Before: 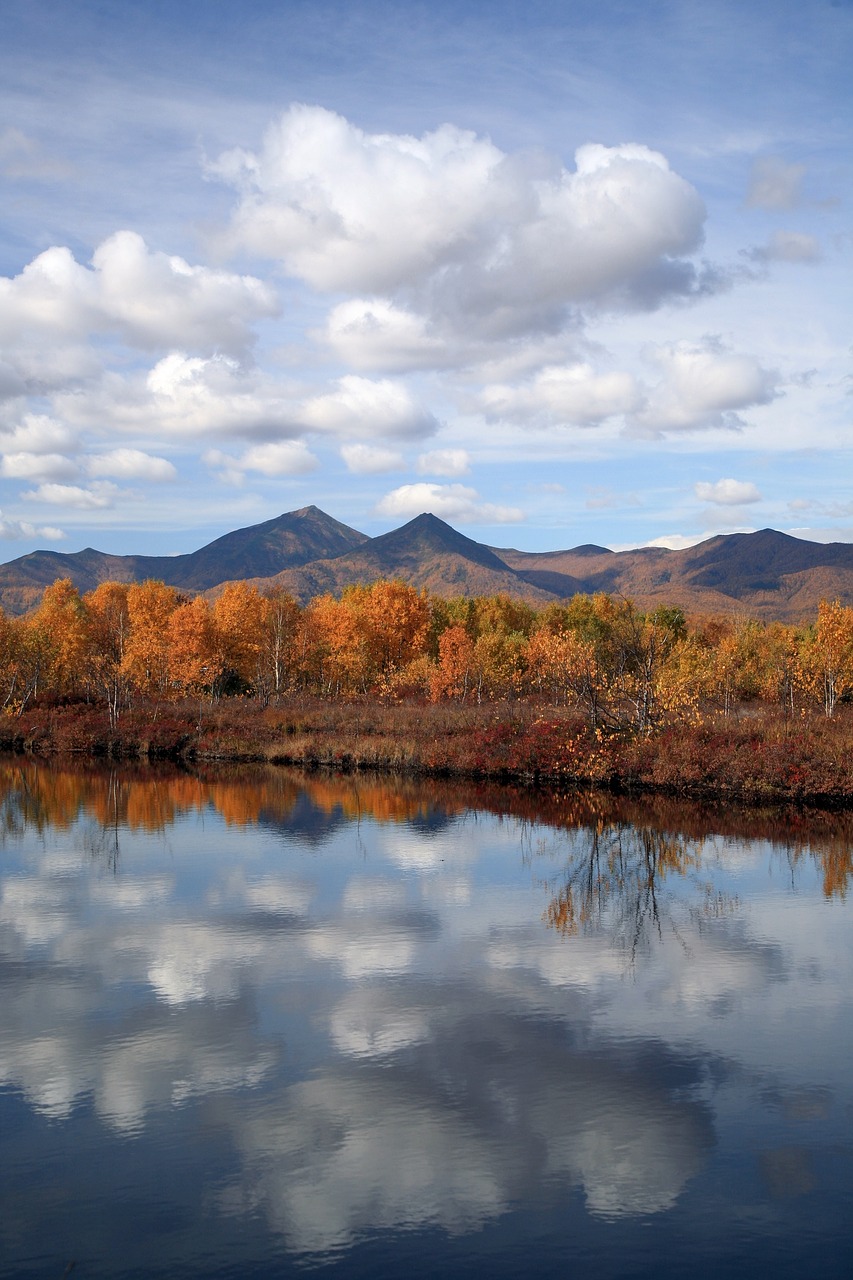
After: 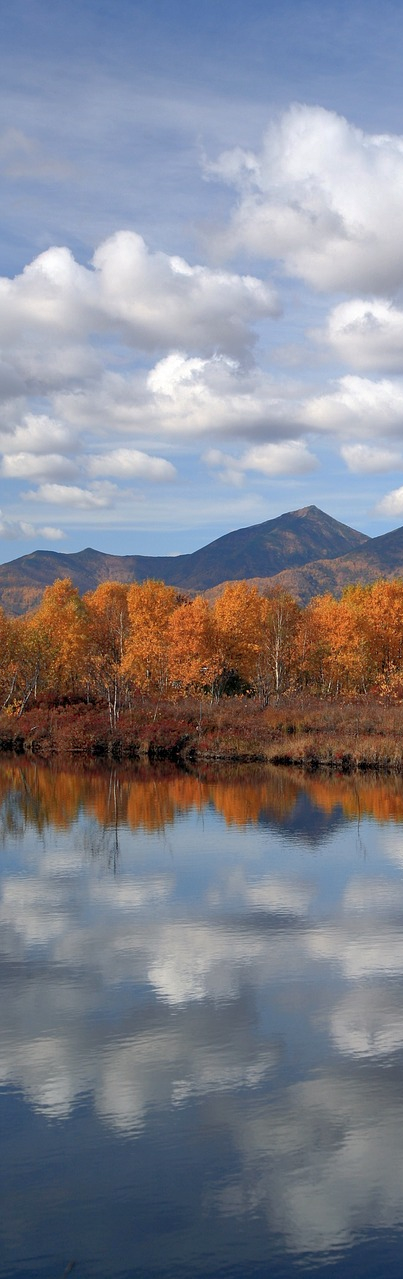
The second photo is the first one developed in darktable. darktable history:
crop and rotate: left 0.032%, top 0%, right 52.621%
shadows and highlights: on, module defaults
